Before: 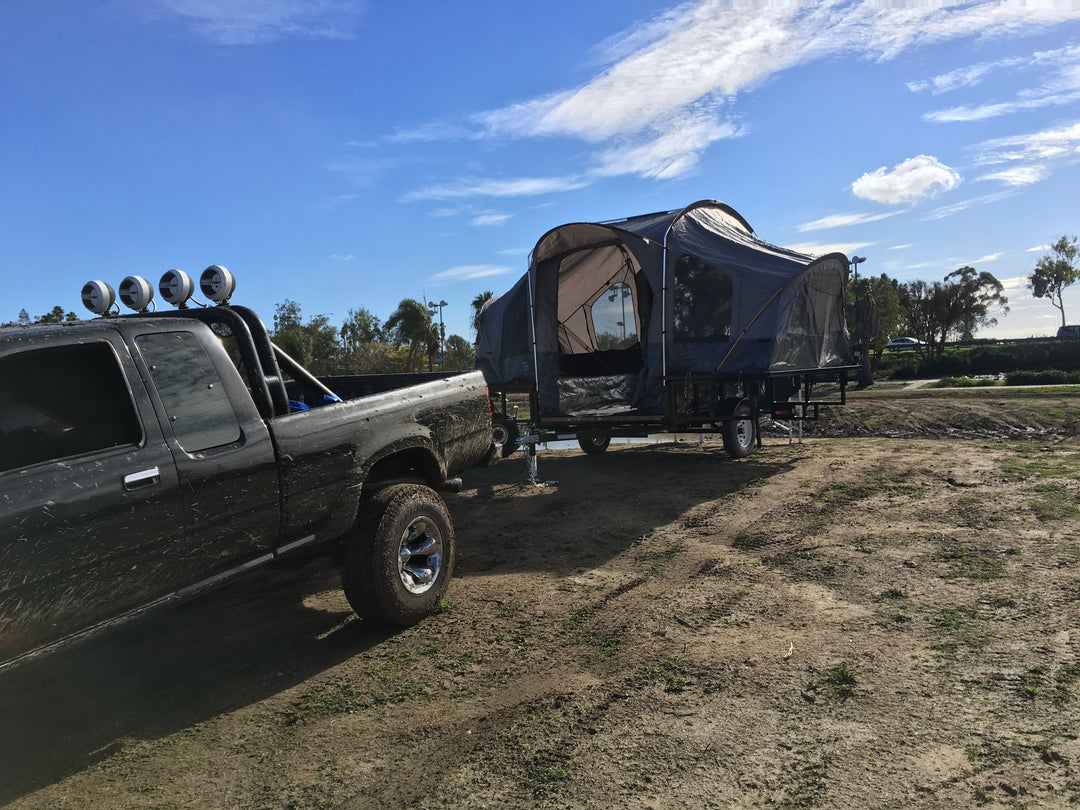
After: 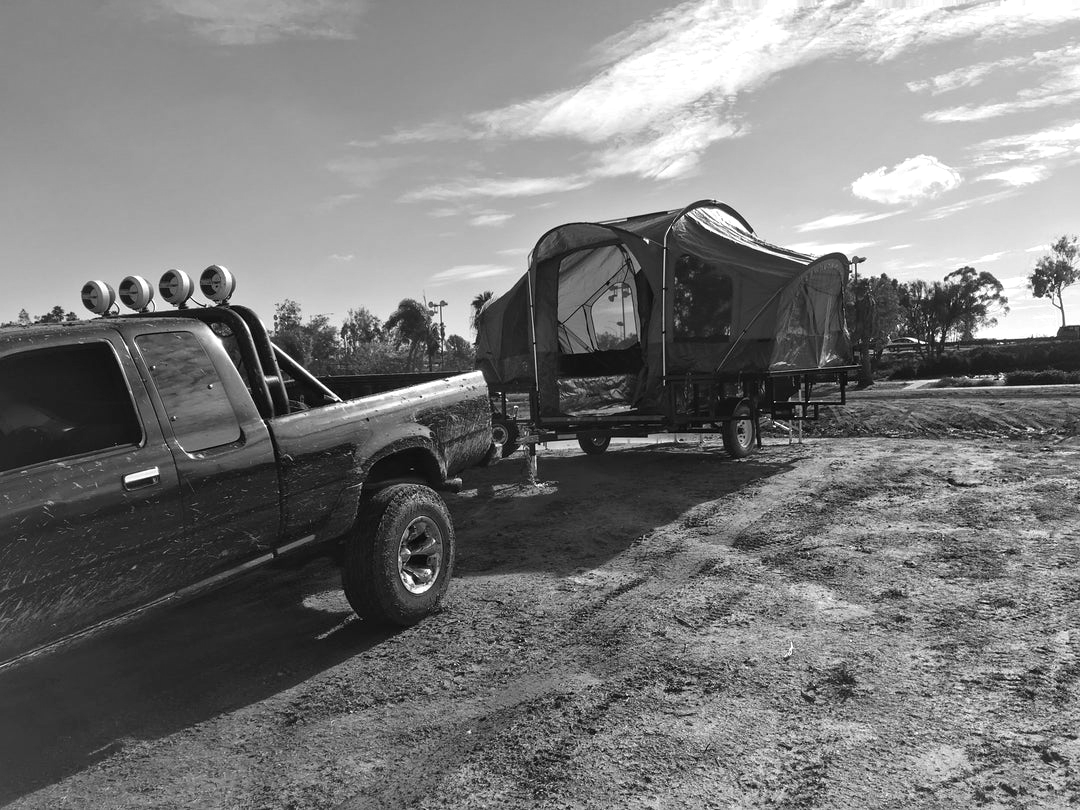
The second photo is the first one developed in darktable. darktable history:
monochrome: a -6.99, b 35.61, size 1.4
exposure: black level correction 0, exposure 0.5 EV, compensate highlight preservation false
